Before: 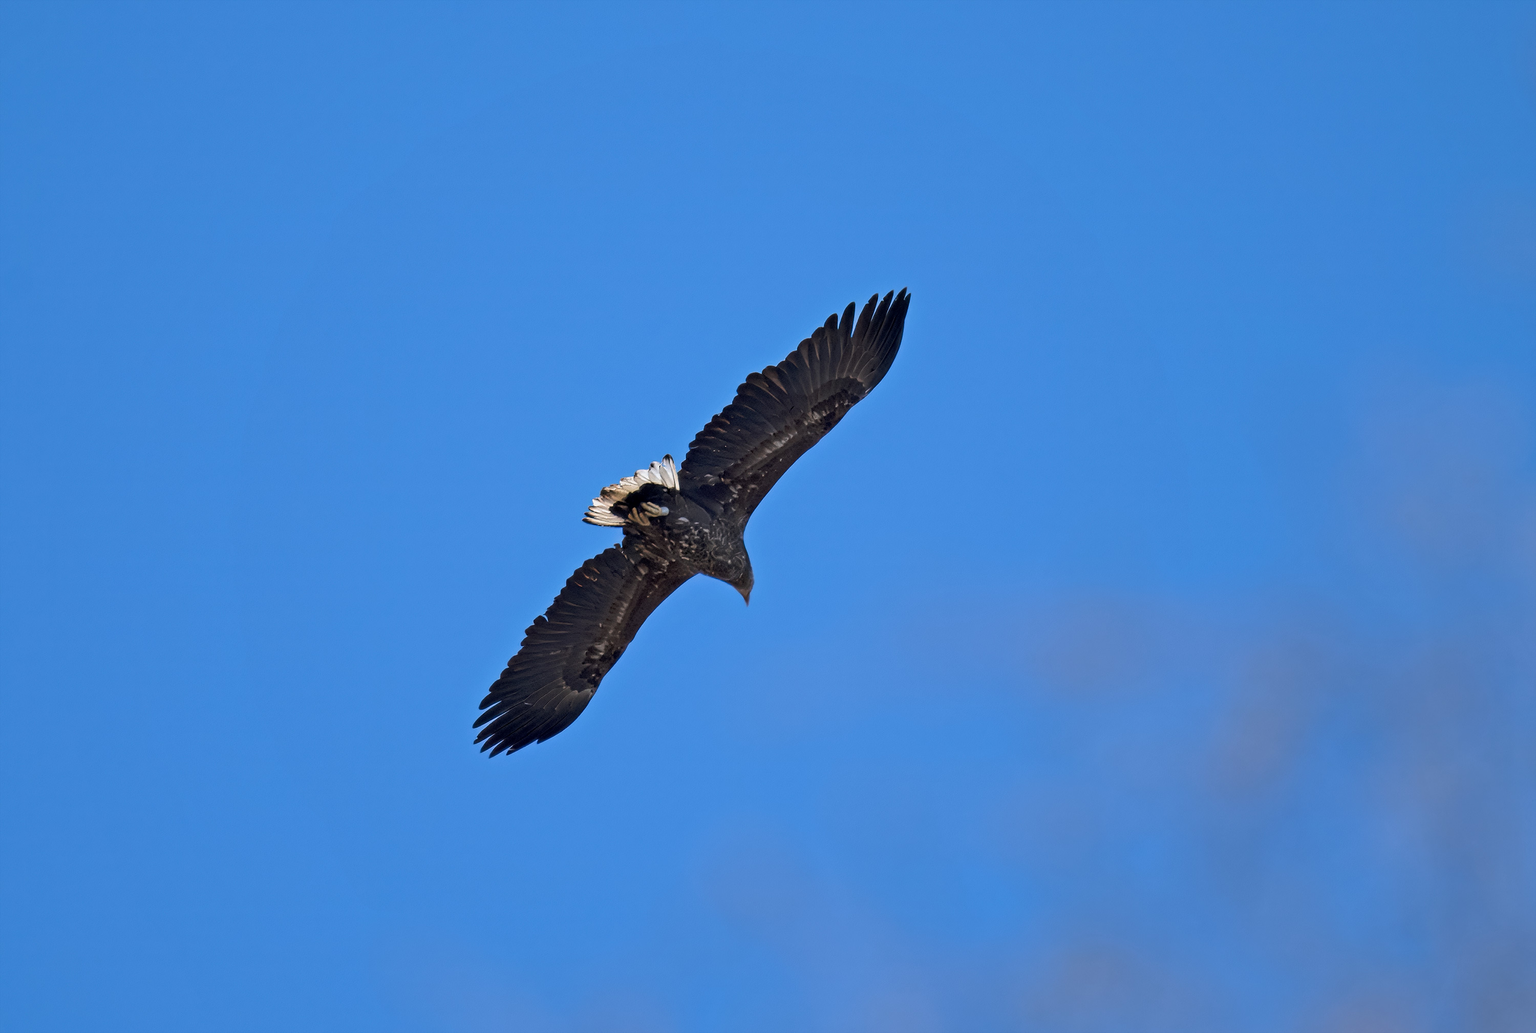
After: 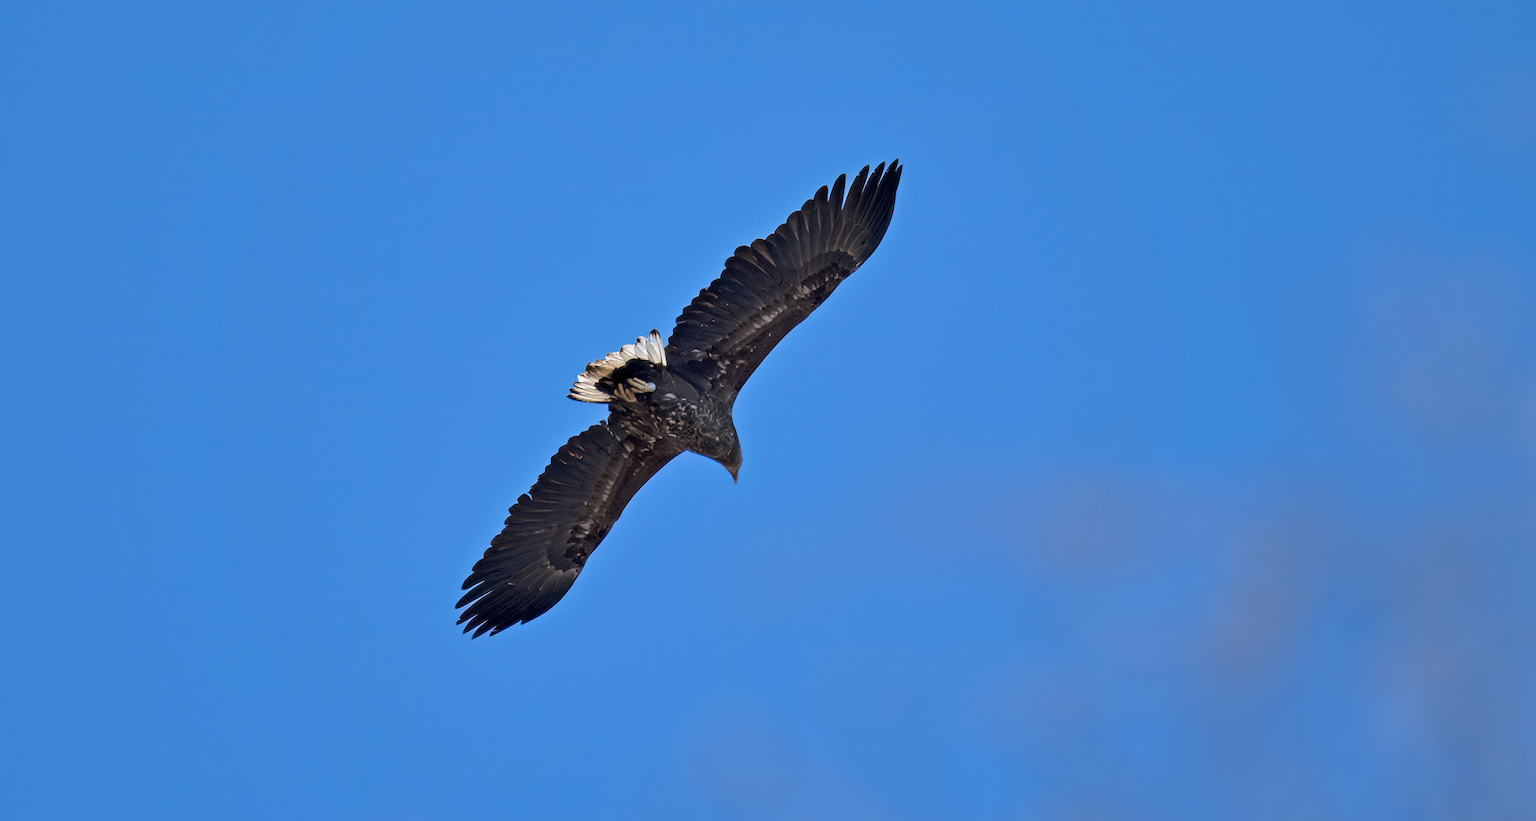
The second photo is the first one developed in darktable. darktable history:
crop and rotate: left 1.814%, top 12.818%, right 0.25%, bottom 9.225%
shadows and highlights: low approximation 0.01, soften with gaussian
